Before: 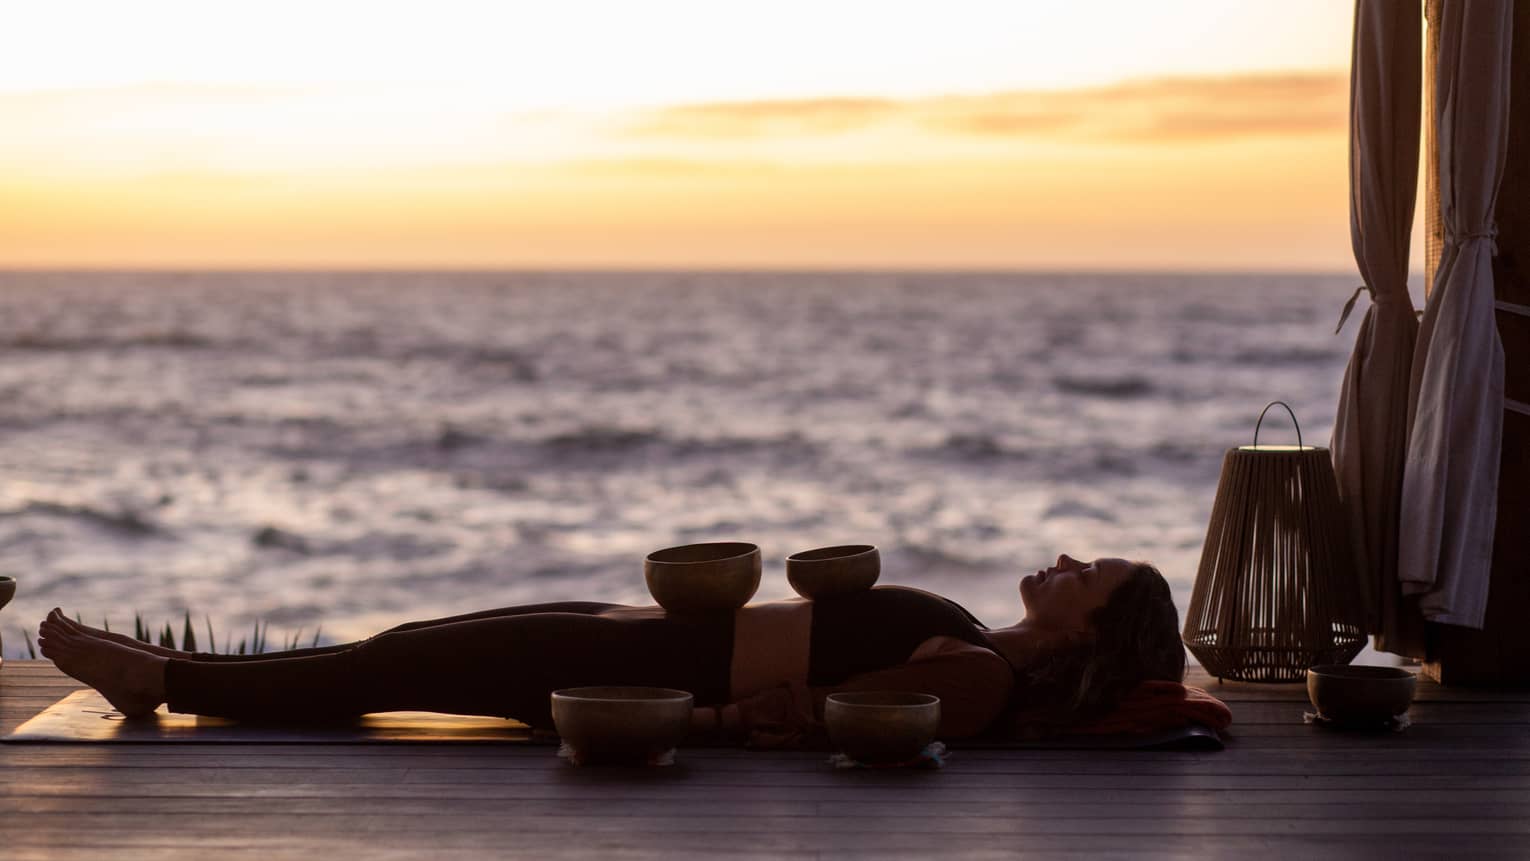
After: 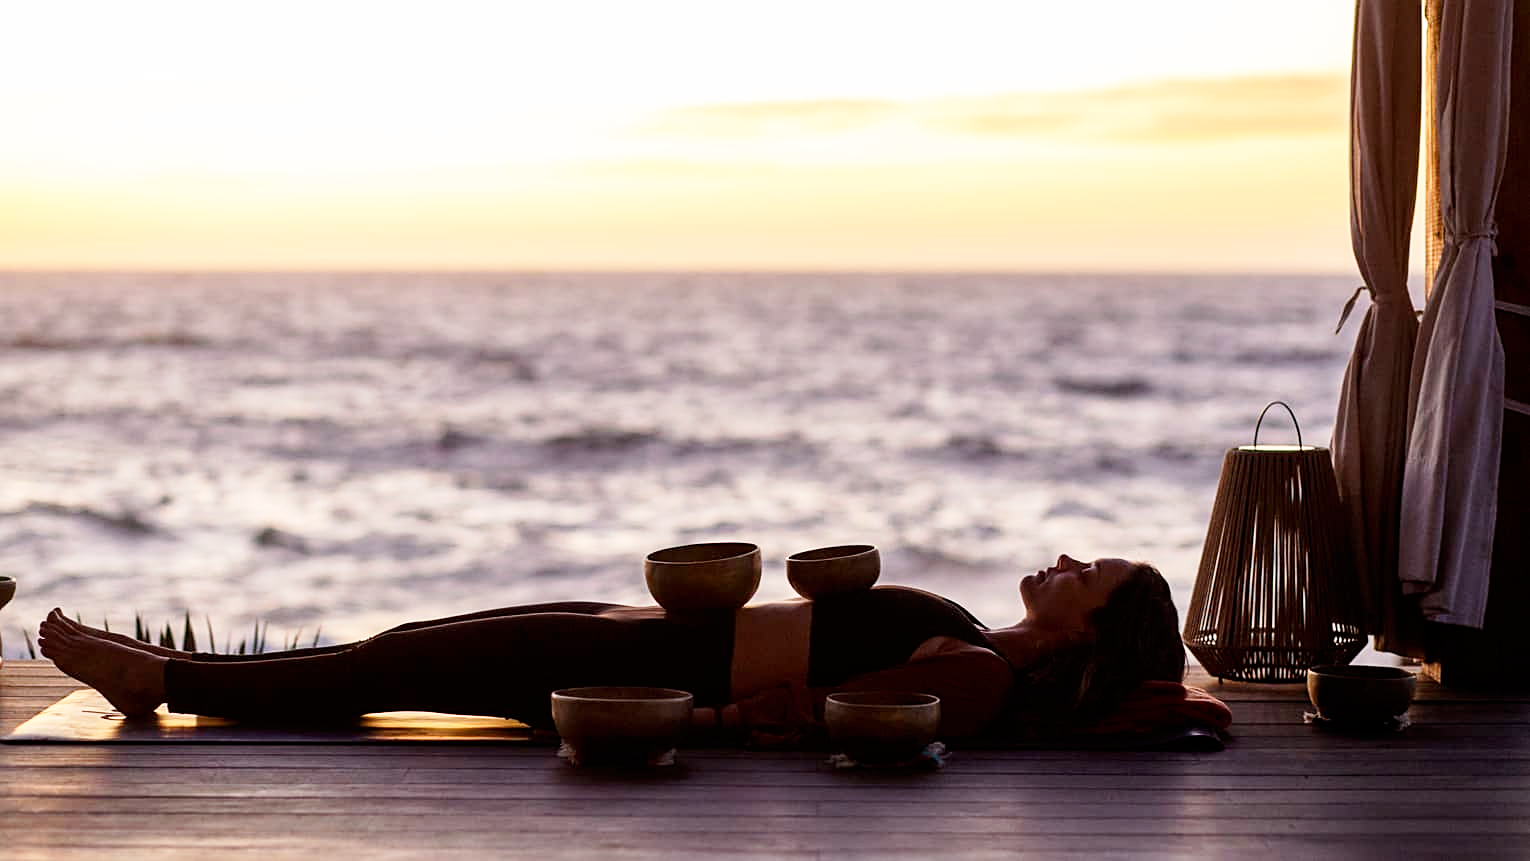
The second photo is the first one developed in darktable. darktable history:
base curve: curves: ch0 [(0, 0) (0.005, 0.002) (0.15, 0.3) (0.4, 0.7) (0.75, 0.95) (1, 1)], preserve colors none
sharpen: on, module defaults
